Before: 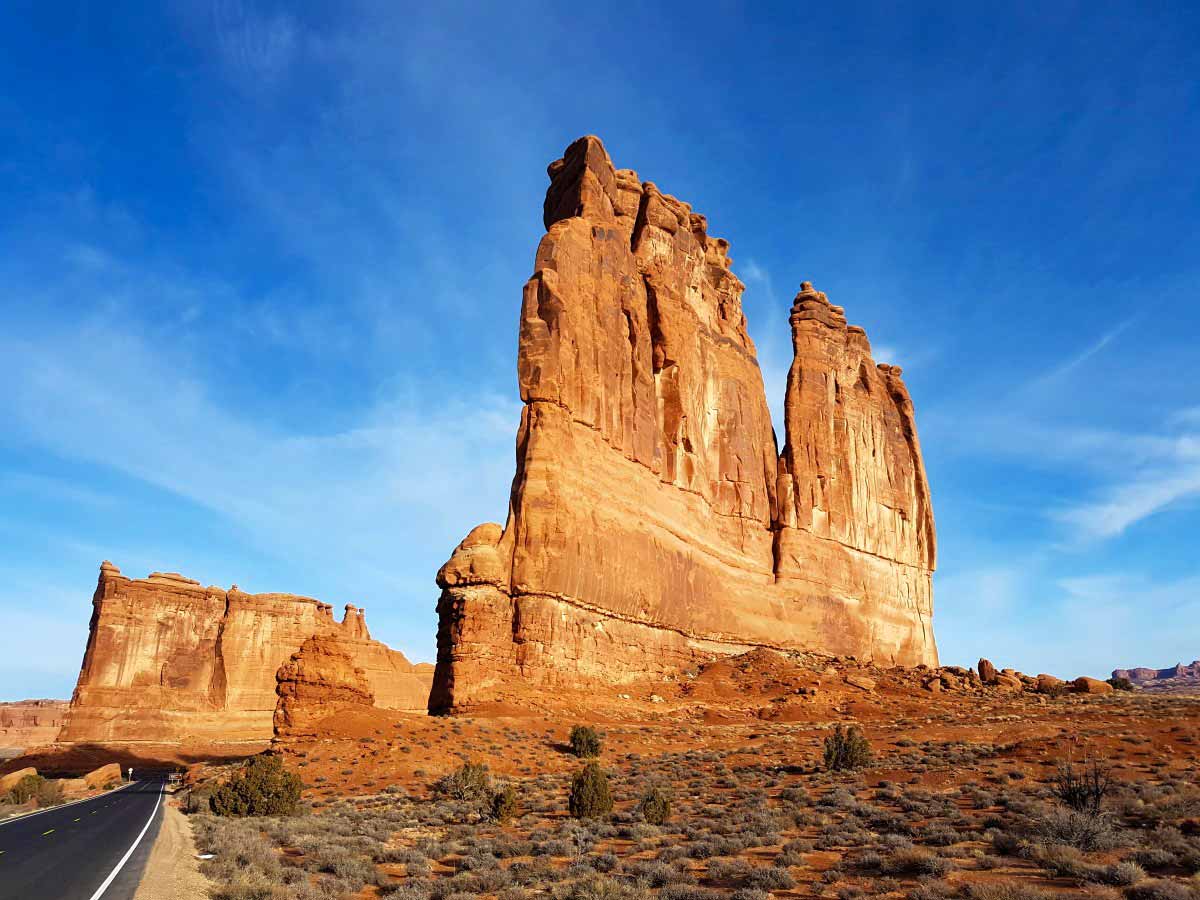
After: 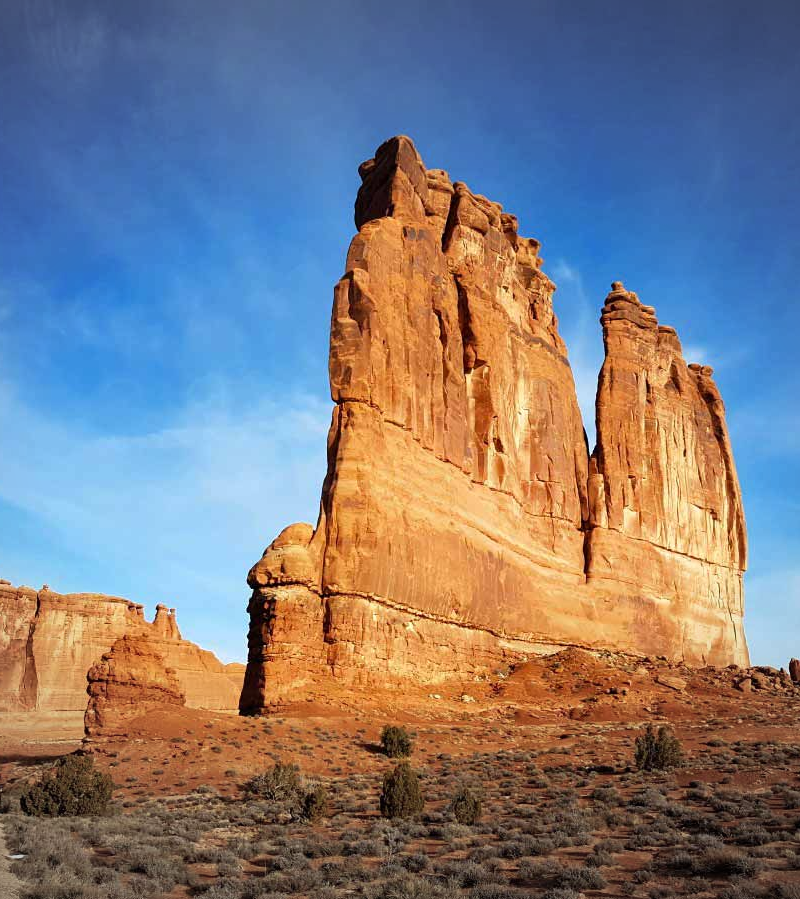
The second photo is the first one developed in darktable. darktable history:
crop and rotate: left 15.754%, right 17.579%
vignetting: fall-off radius 100%, width/height ratio 1.337
